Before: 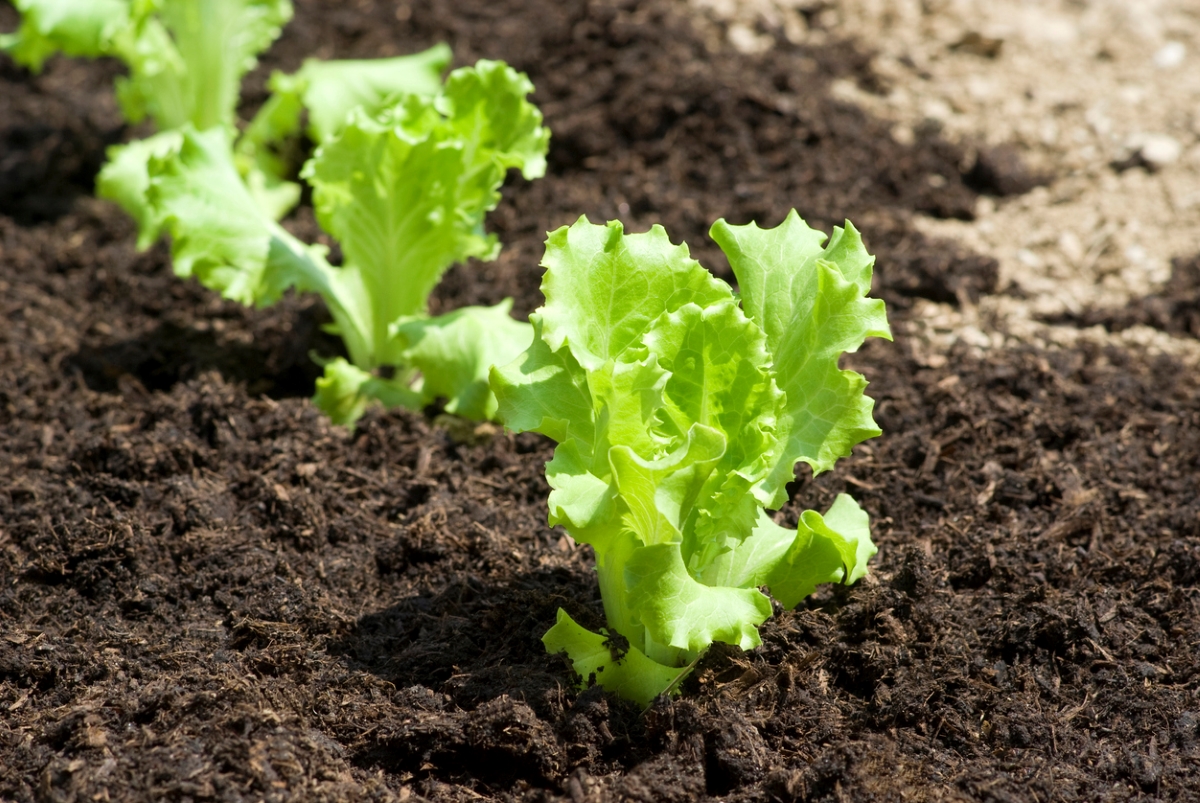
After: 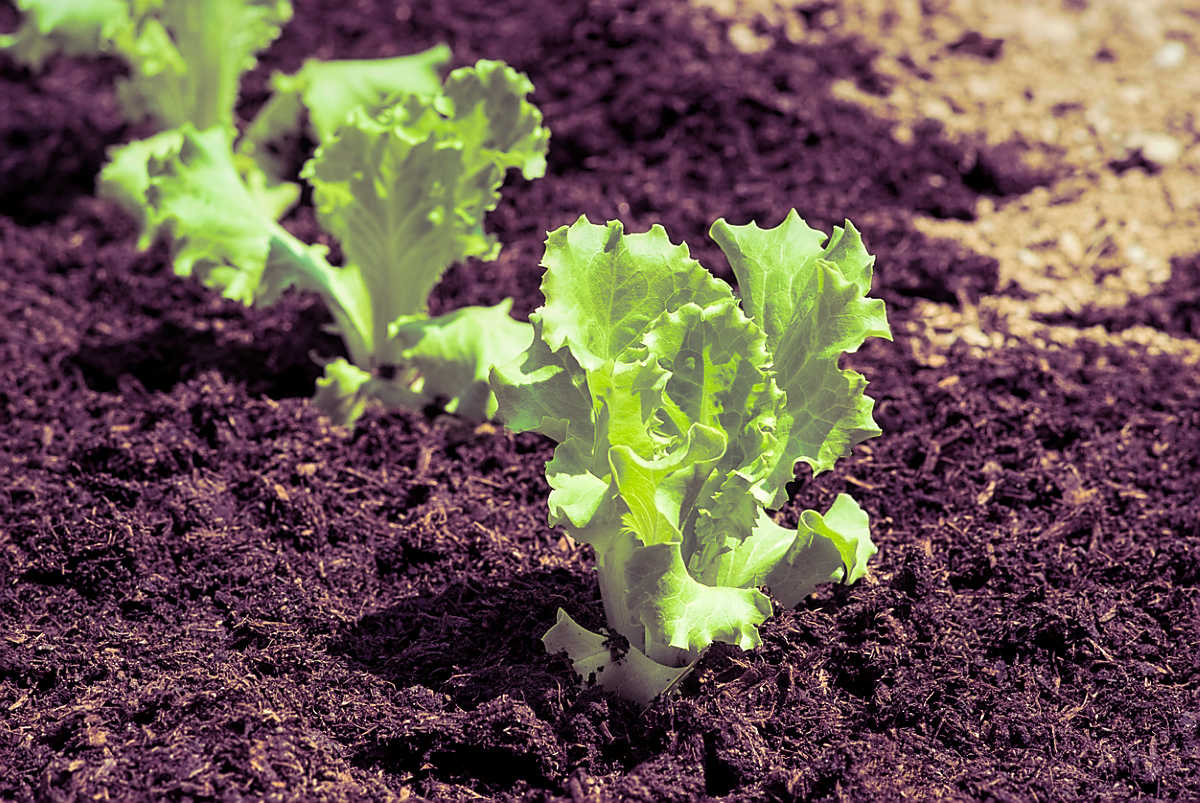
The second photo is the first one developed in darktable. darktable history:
local contrast: on, module defaults
graduated density: on, module defaults
sharpen: radius 1.4, amount 1.25, threshold 0.7
exposure: black level correction 0, exposure 0.2 EV, compensate exposure bias true, compensate highlight preservation false
velvia: strength 67.07%, mid-tones bias 0.972
split-toning: shadows › hue 277.2°, shadows › saturation 0.74
